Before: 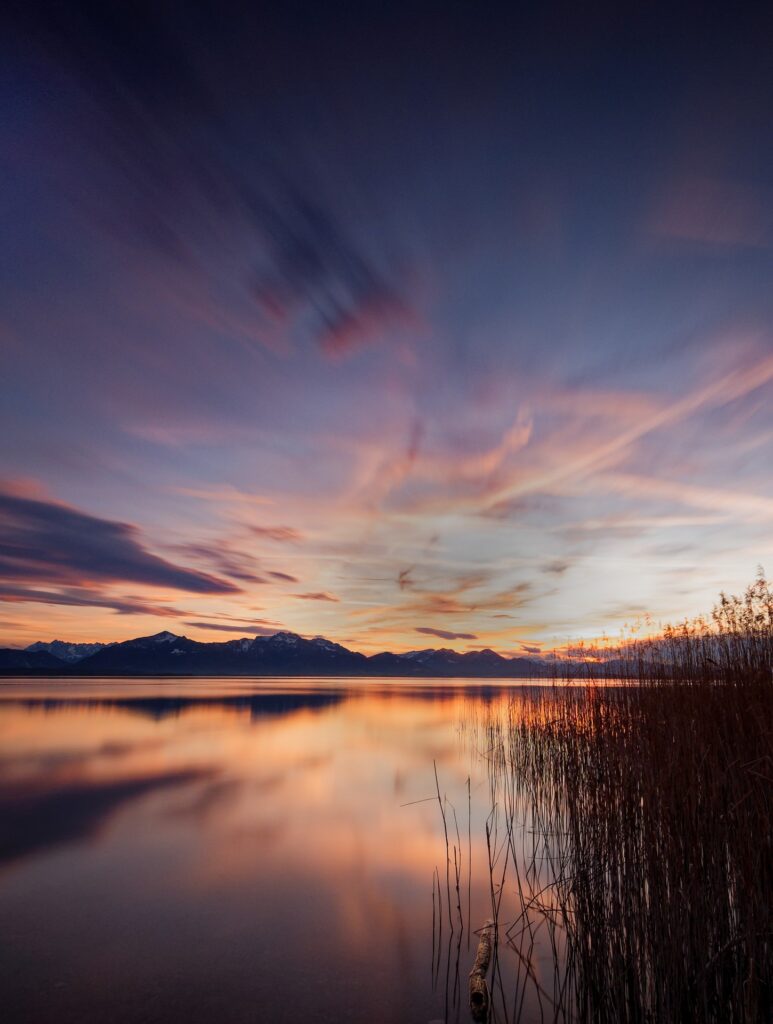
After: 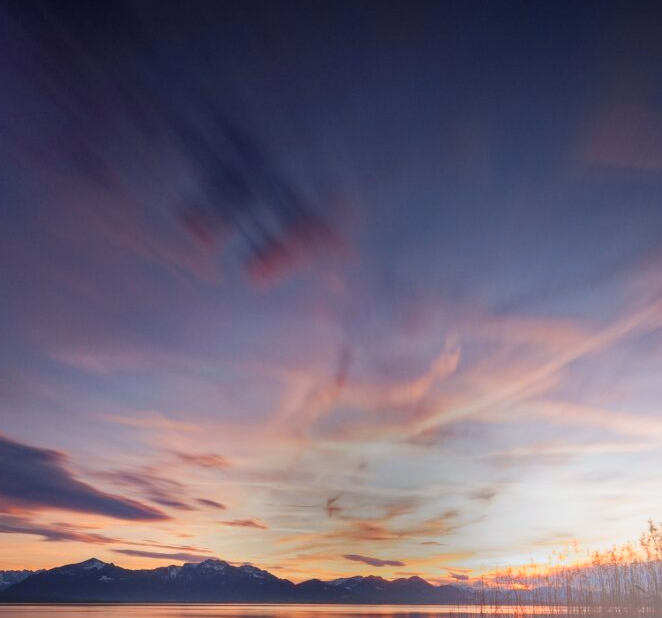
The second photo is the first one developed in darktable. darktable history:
crop and rotate: left 9.345%, top 7.22%, right 4.982%, bottom 32.331%
white balance: red 0.988, blue 1.017
bloom: on, module defaults
